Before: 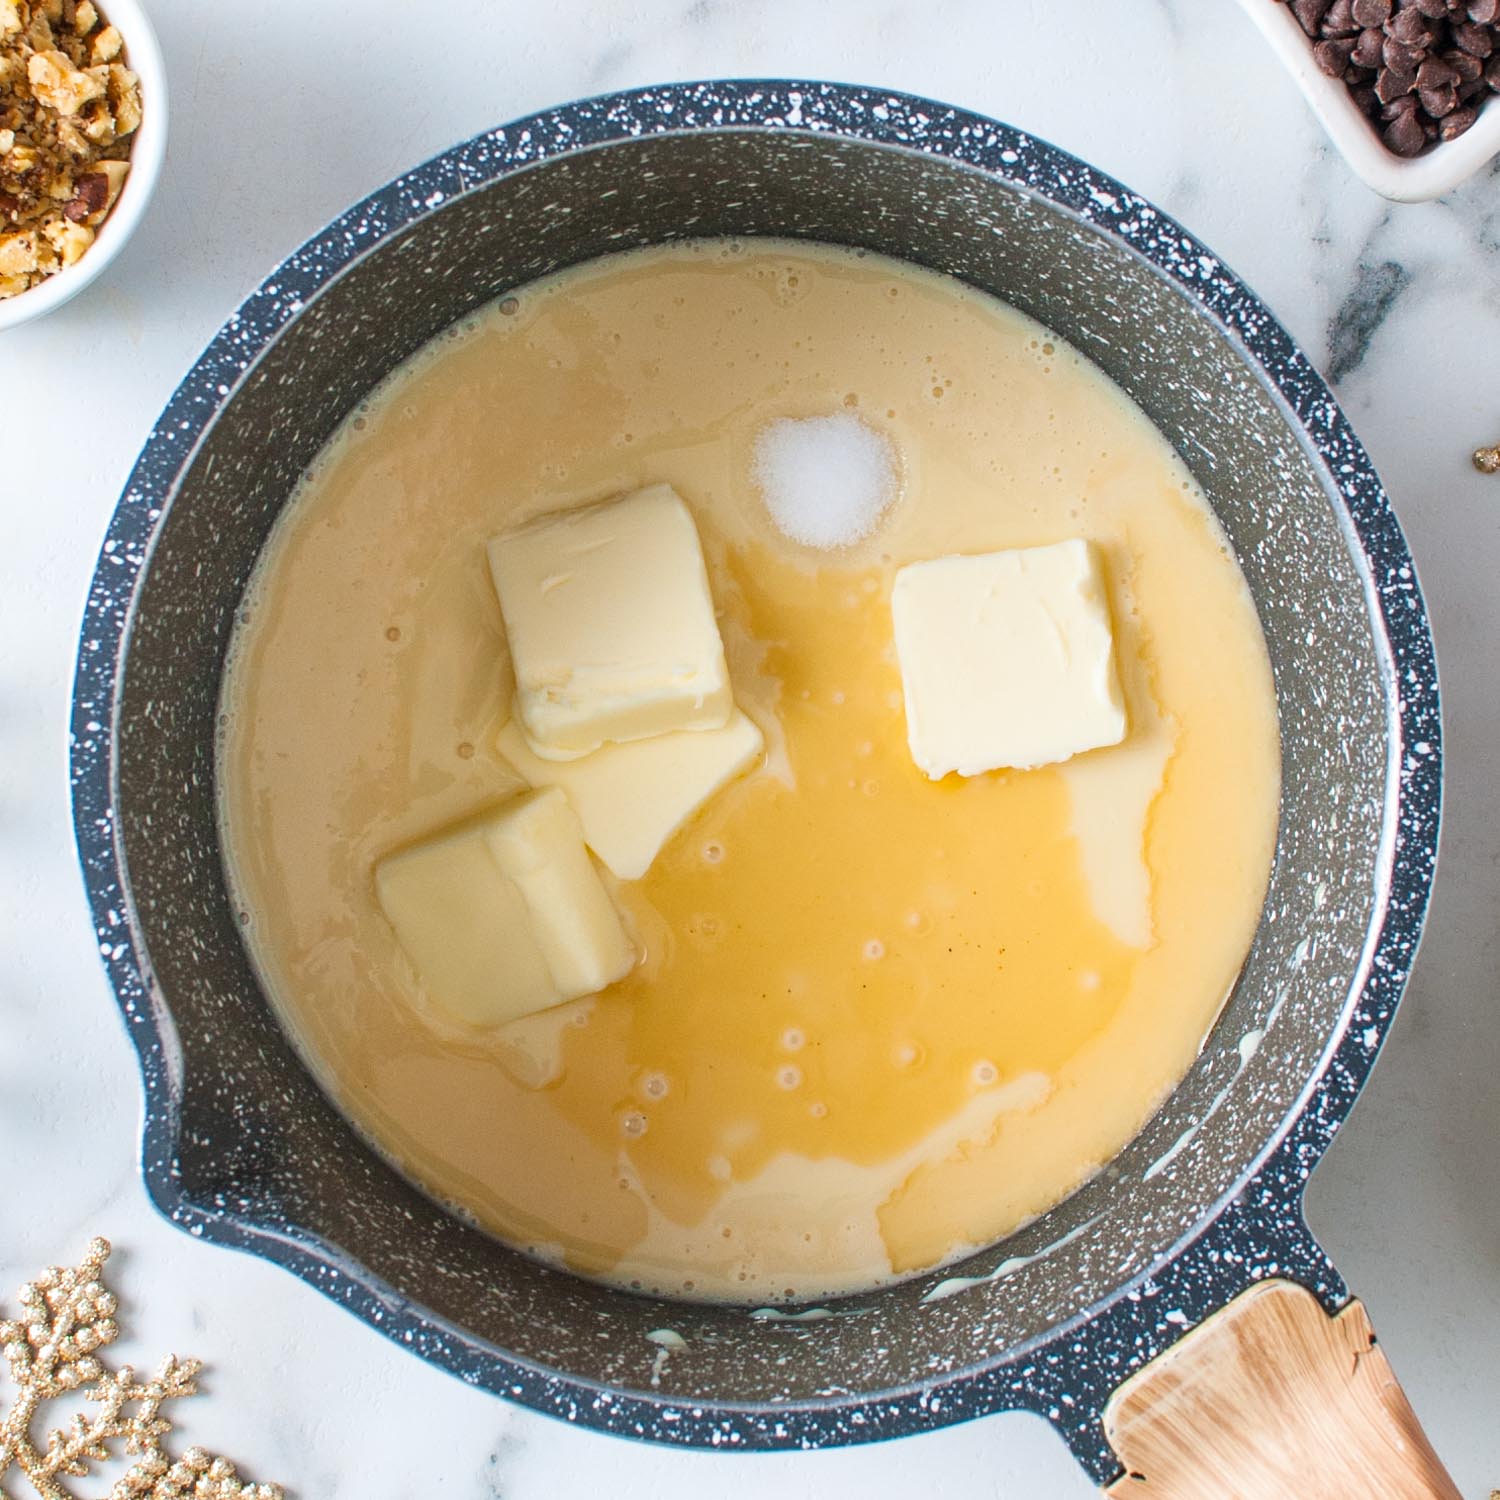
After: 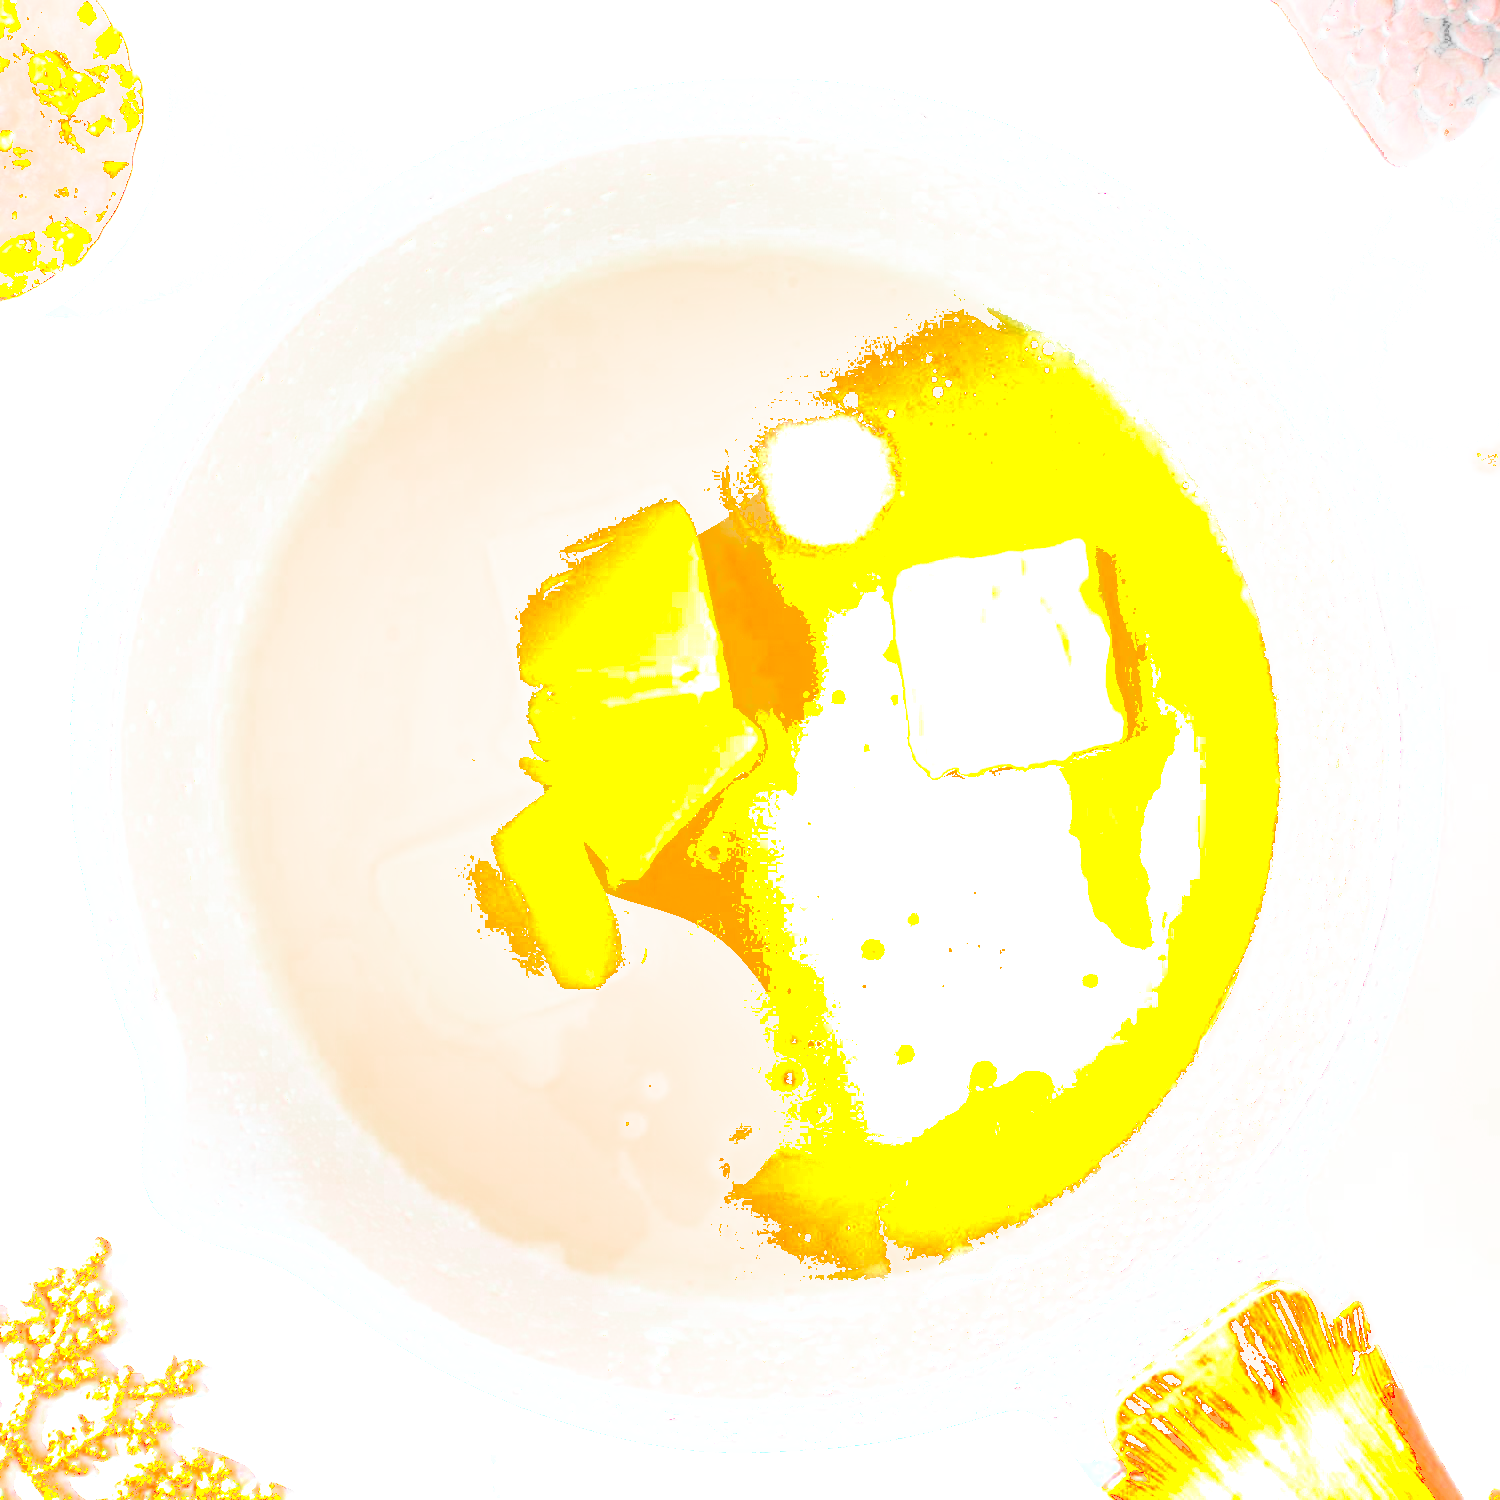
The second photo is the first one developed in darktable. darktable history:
exposure: black level correction 0, exposure 1.199 EV, compensate highlight preservation false
color zones: curves: ch0 [(0.004, 0.388) (0.125, 0.392) (0.25, 0.404) (0.375, 0.5) (0.5, 0.5) (0.625, 0.5) (0.75, 0.5) (0.875, 0.5)]; ch1 [(0, 0.5) (0.125, 0.5) (0.25, 0.5) (0.375, 0.124) (0.524, 0.124) (0.645, 0.128) (0.789, 0.132) (0.914, 0.096) (0.998, 0.068)]
shadows and highlights: shadows -20.79, highlights 99.49, soften with gaussian
contrast brightness saturation: brightness 0.985
